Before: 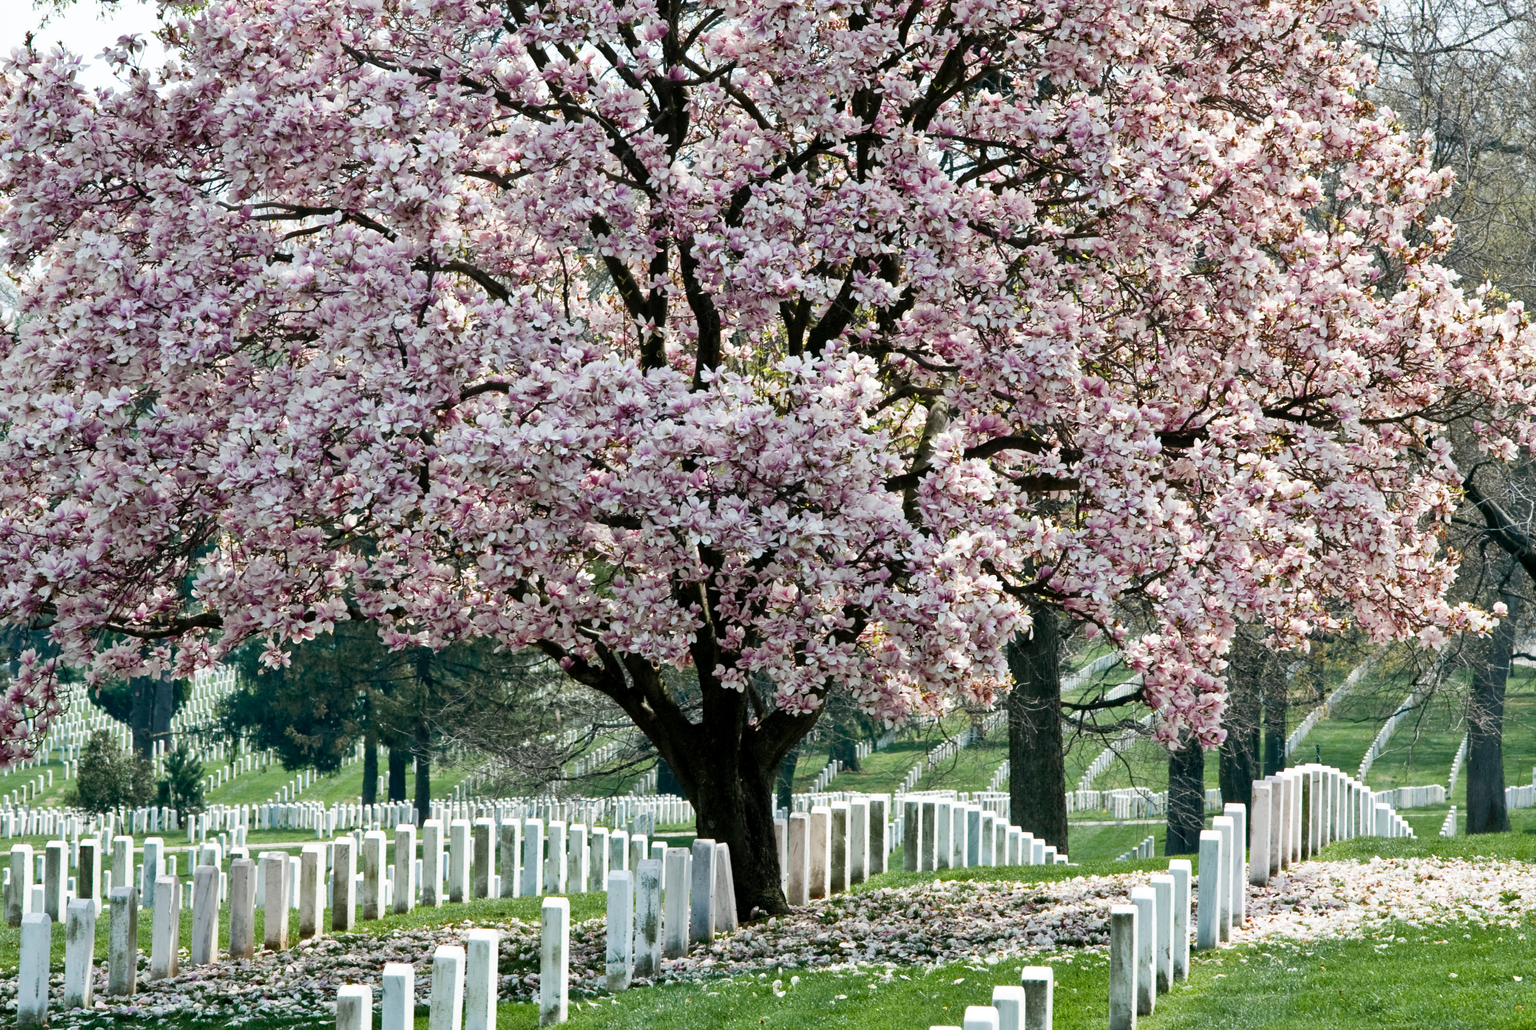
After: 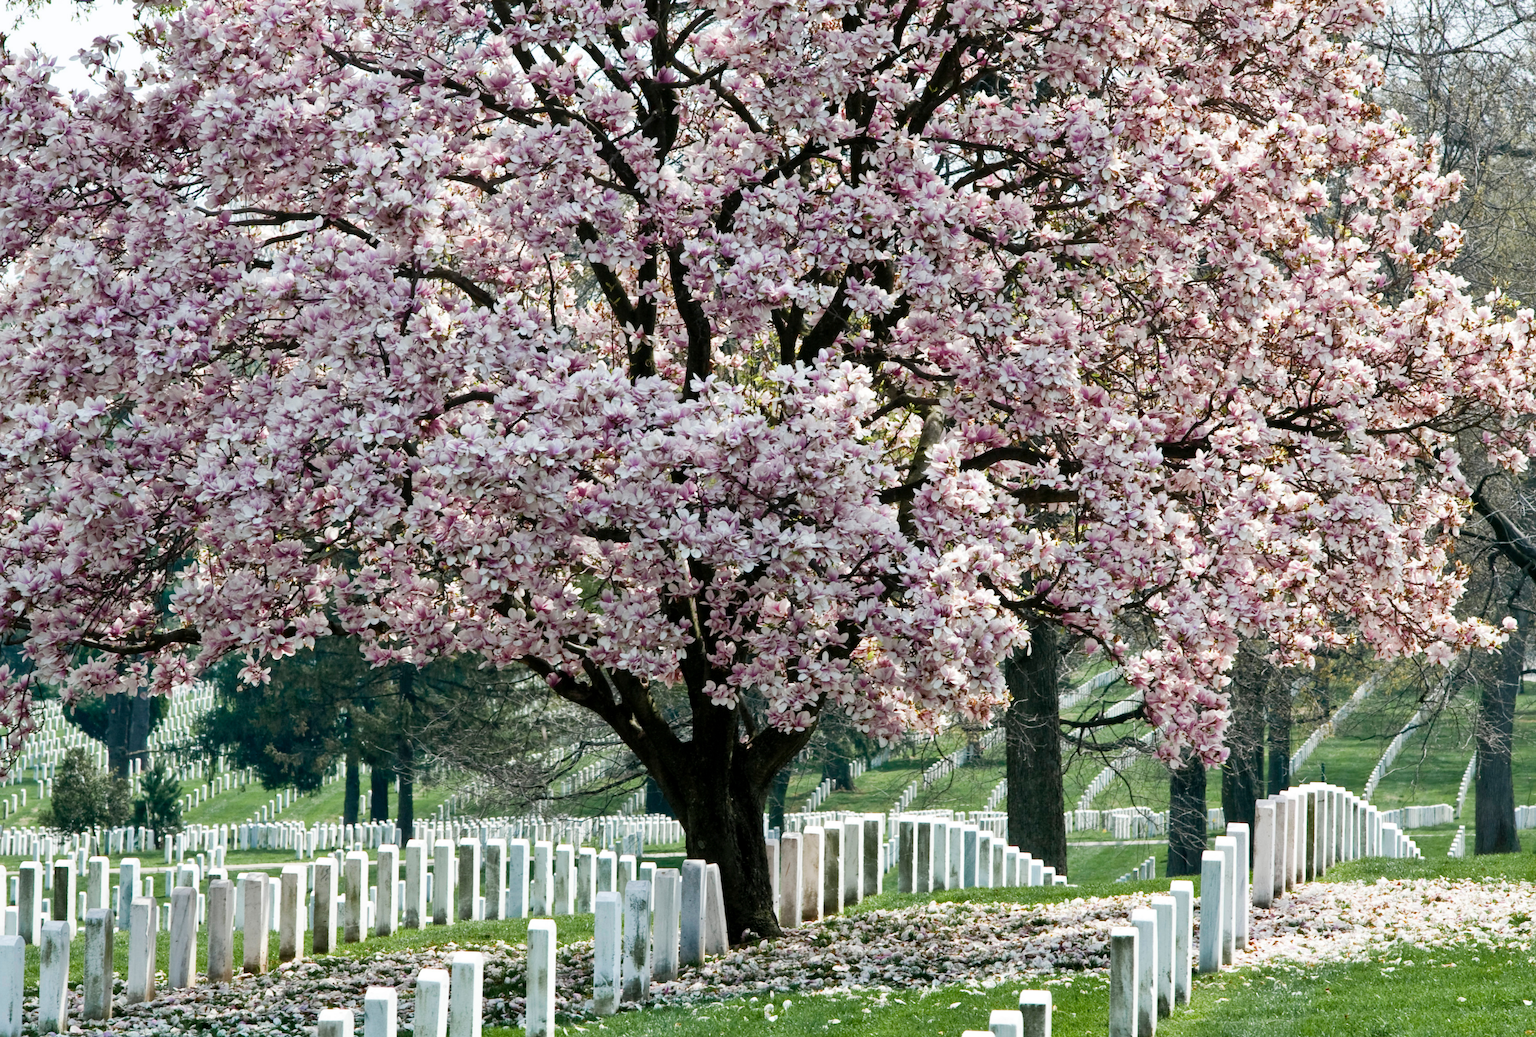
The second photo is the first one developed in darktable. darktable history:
tone equalizer: on, module defaults
crop and rotate: left 1.772%, right 0.618%, bottom 1.676%
